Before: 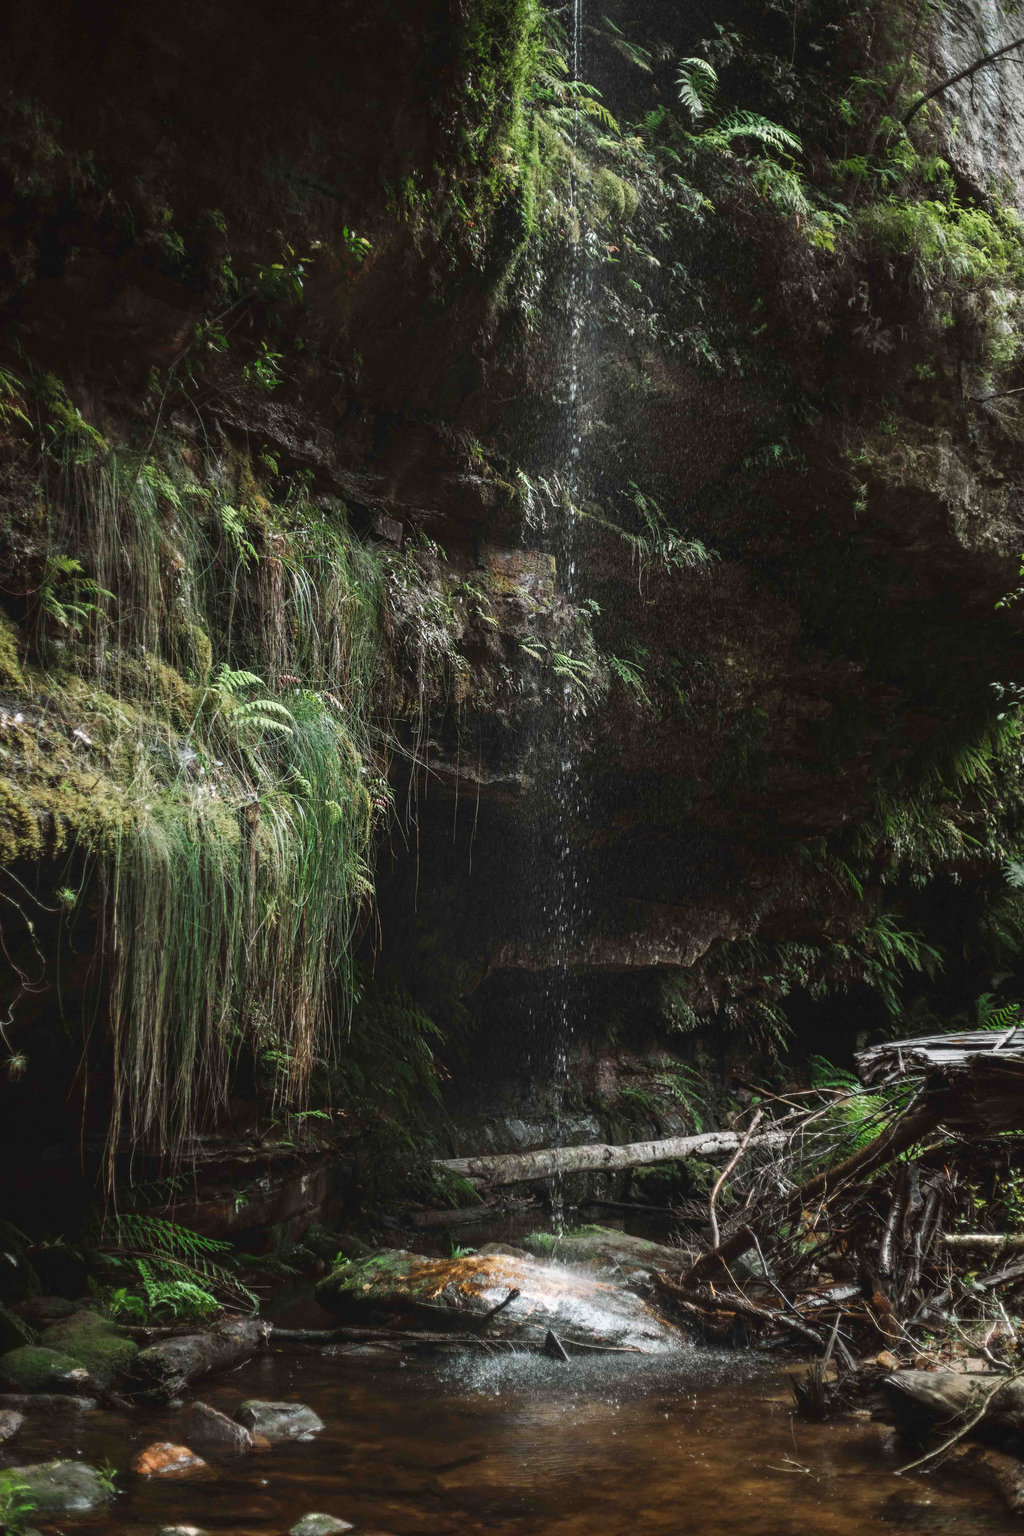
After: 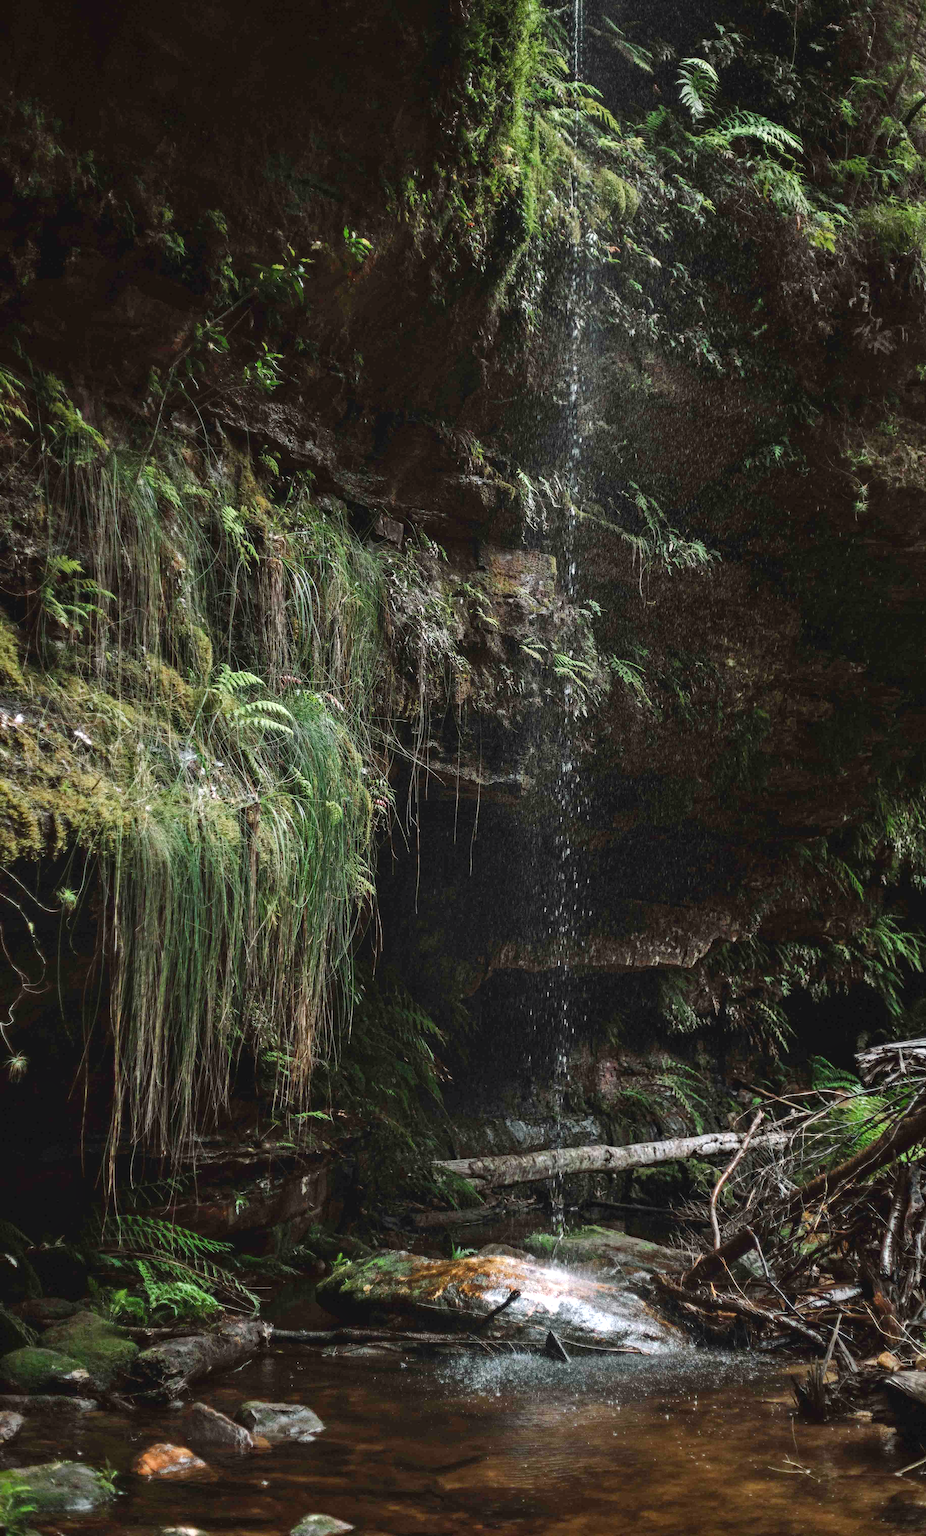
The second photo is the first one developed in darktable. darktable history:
shadows and highlights: shadows 37.48, highlights -27.44, highlights color adjustment 56.72%, soften with gaussian
crop: right 9.499%, bottom 0.033%
haze removal: strength 0.281, distance 0.247, compatibility mode true, adaptive false
